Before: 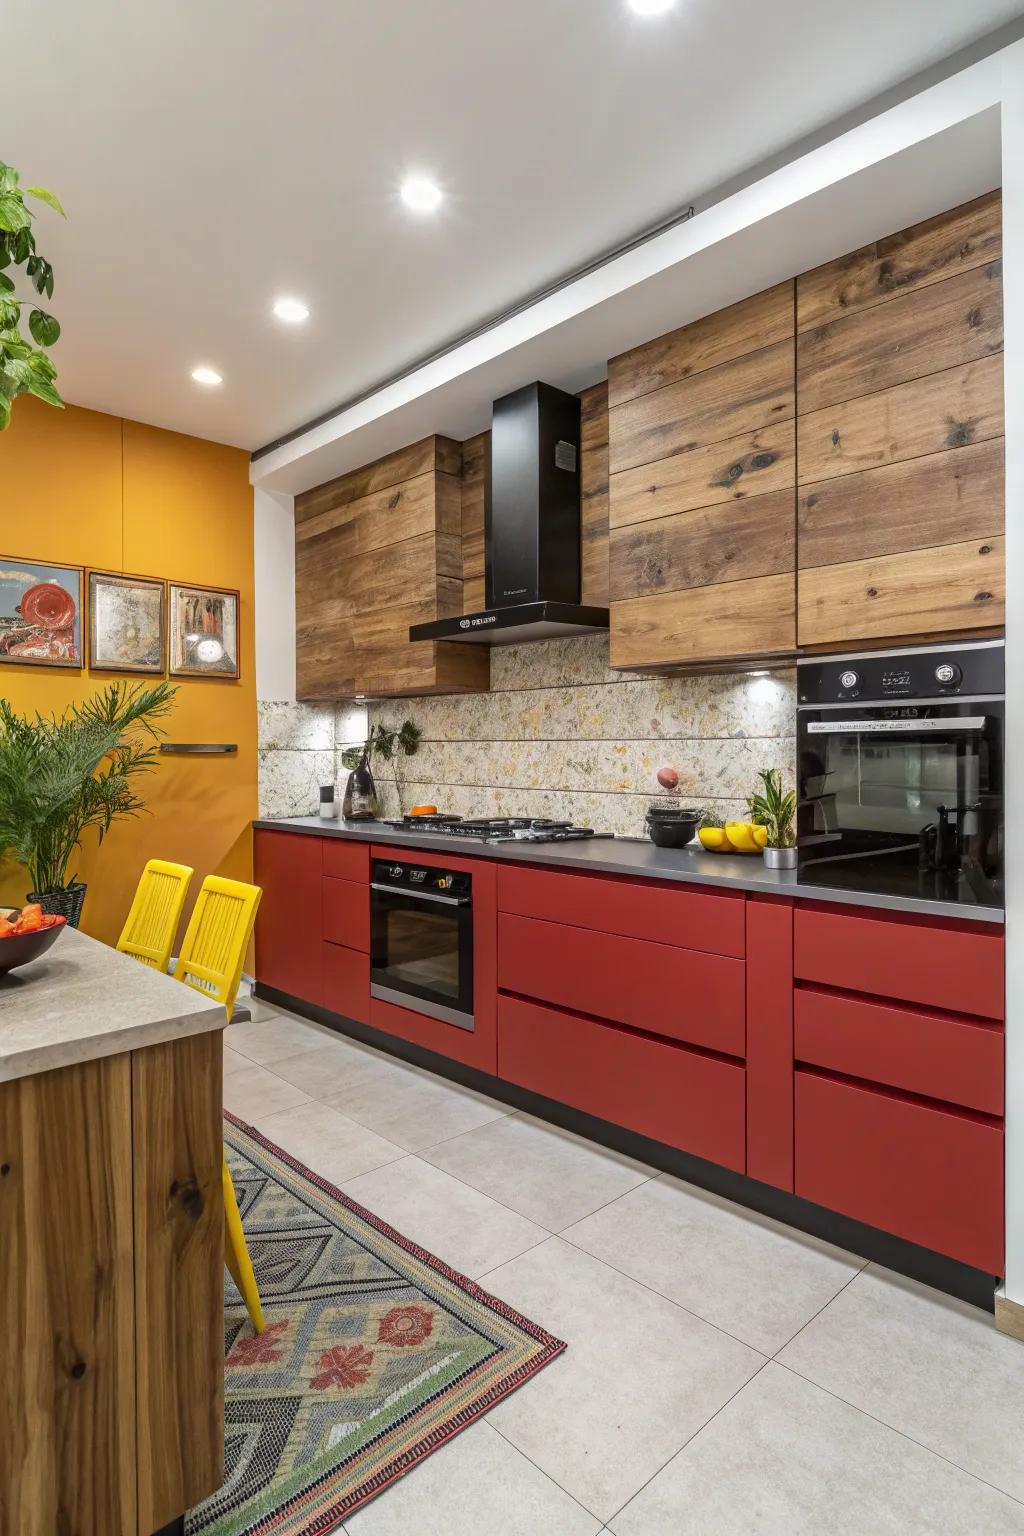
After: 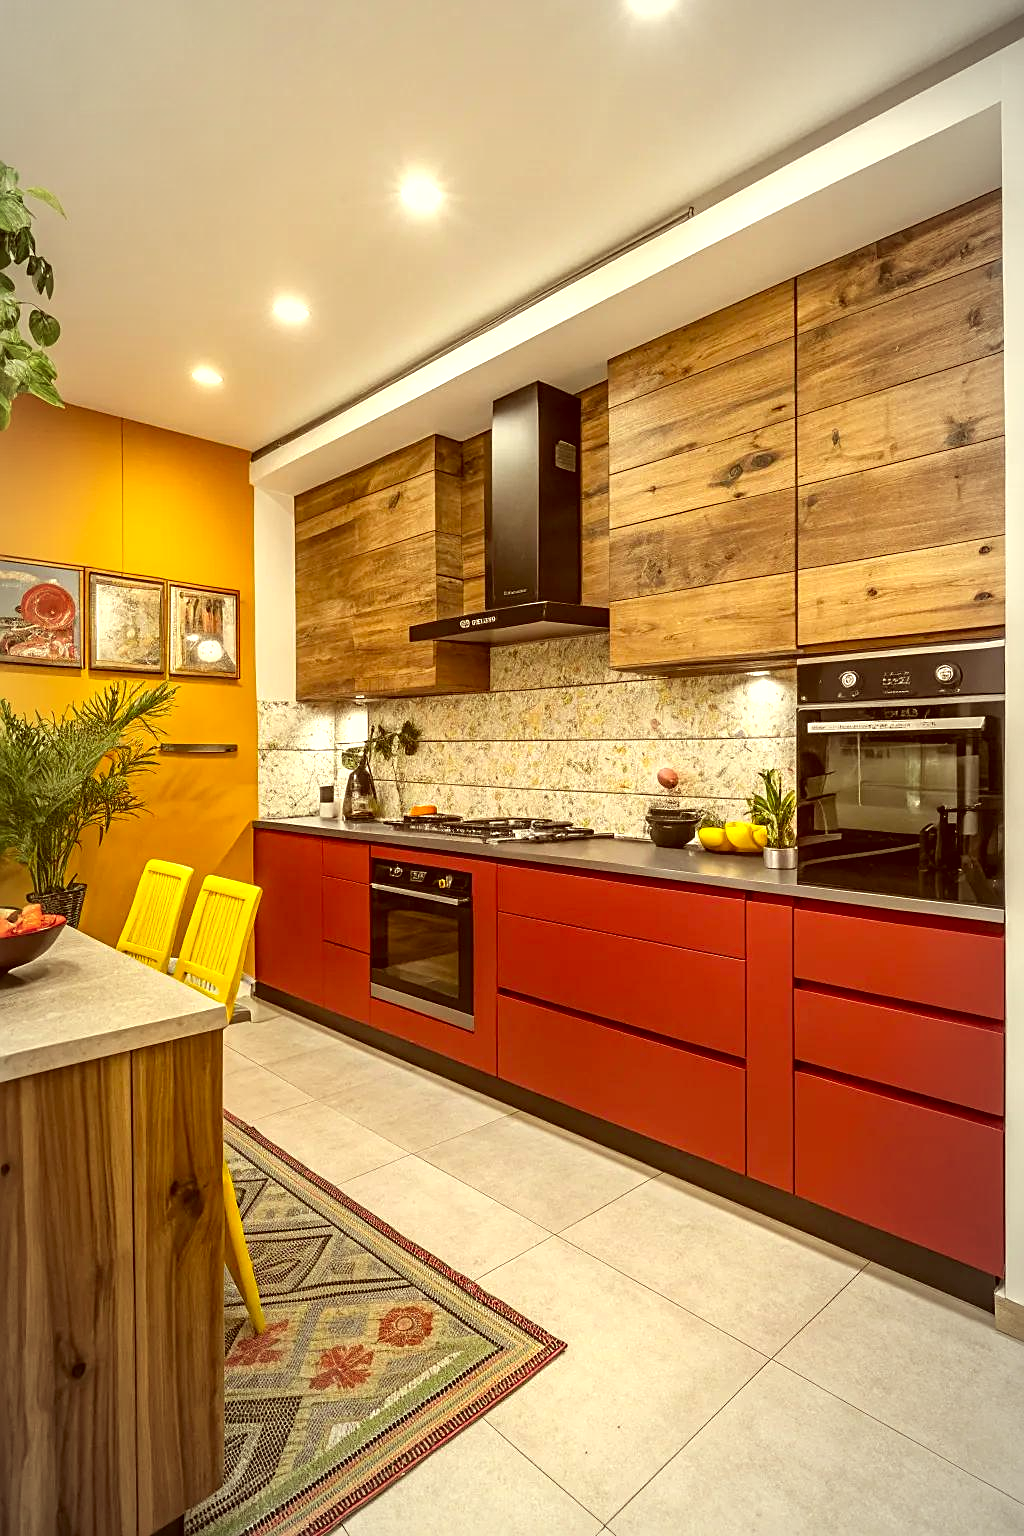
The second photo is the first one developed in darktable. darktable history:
exposure: black level correction 0, exposure 0.499 EV, compensate highlight preservation false
vignetting: fall-off radius 69.32%, automatic ratio true
color correction: highlights a* 0.989, highlights b* 24.21, shadows a* 15.66, shadows b* 24.92
sharpen: on, module defaults
